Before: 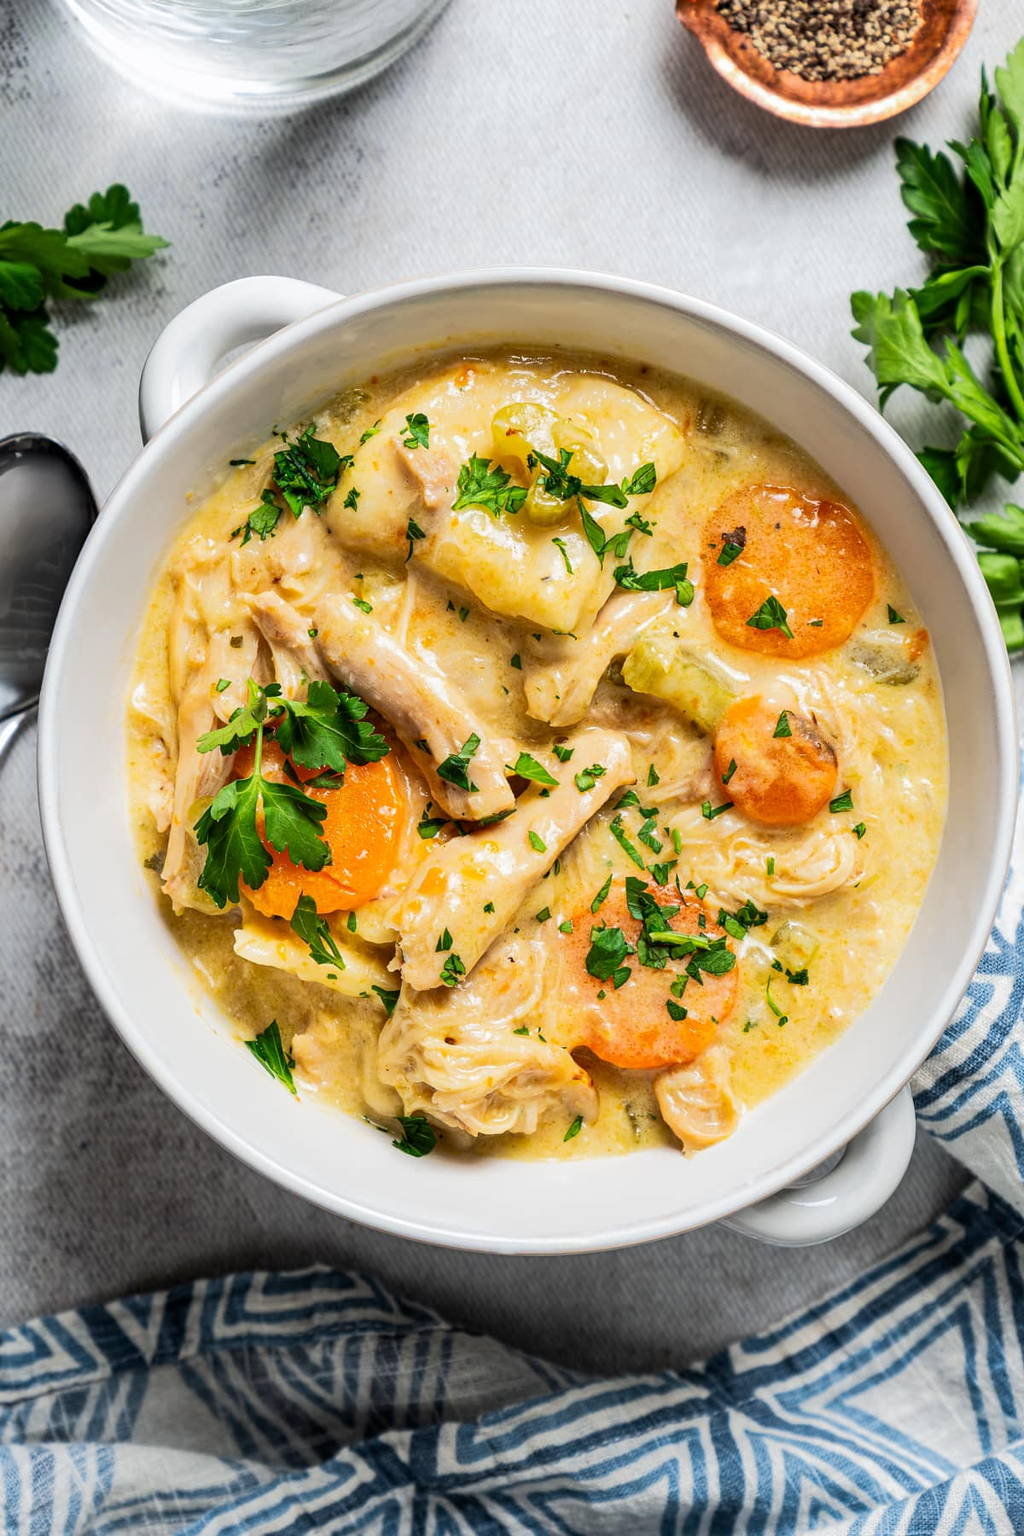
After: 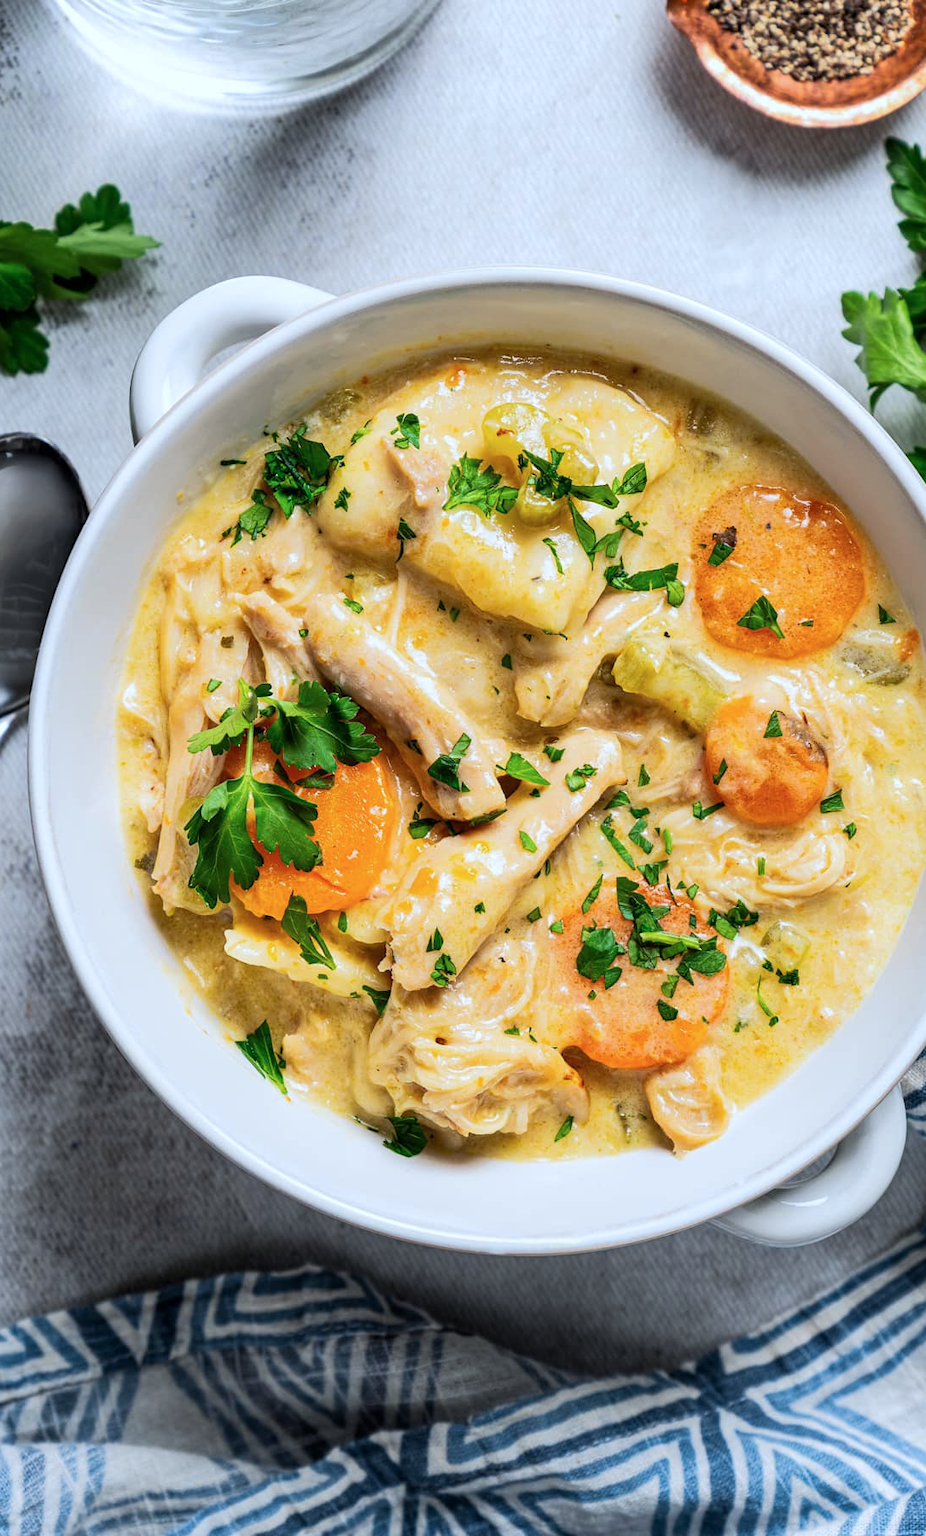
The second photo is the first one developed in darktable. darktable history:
color calibration: x 0.367, y 0.379, temperature 4393.92 K
crop and rotate: left 0.98%, right 8.514%
